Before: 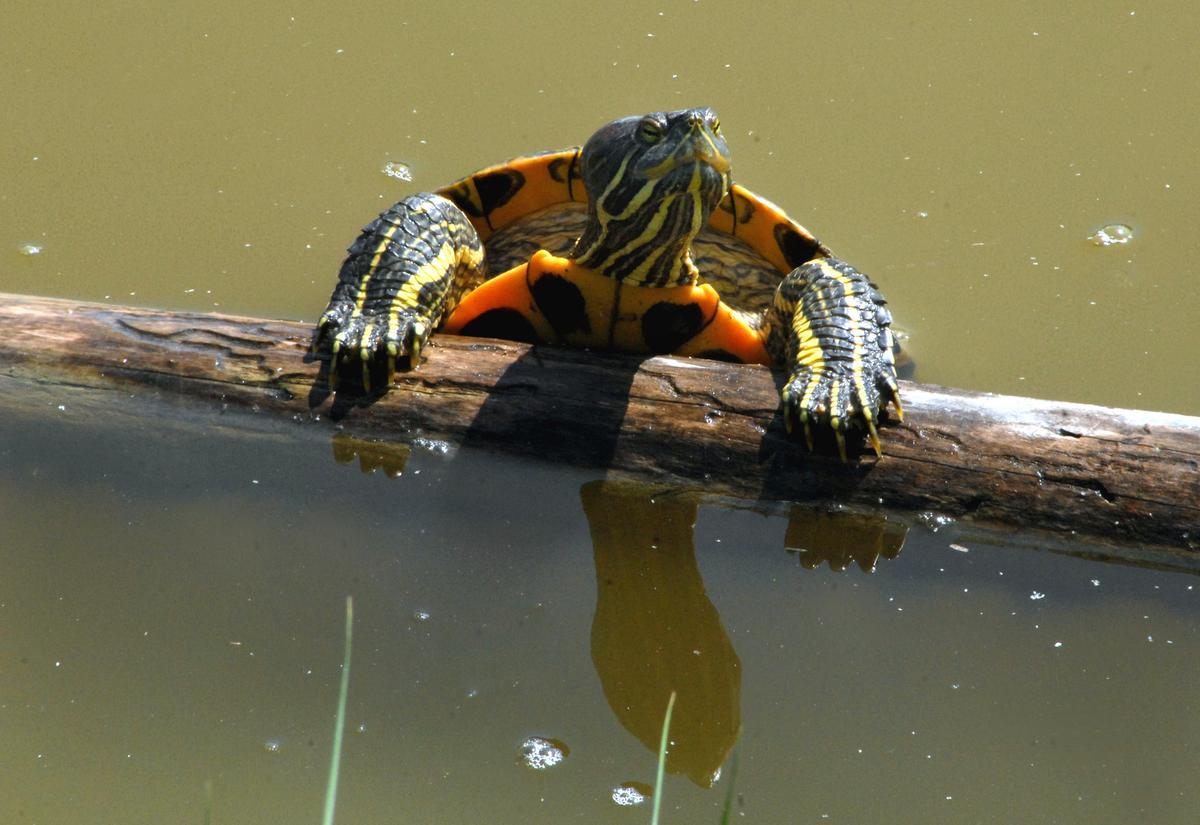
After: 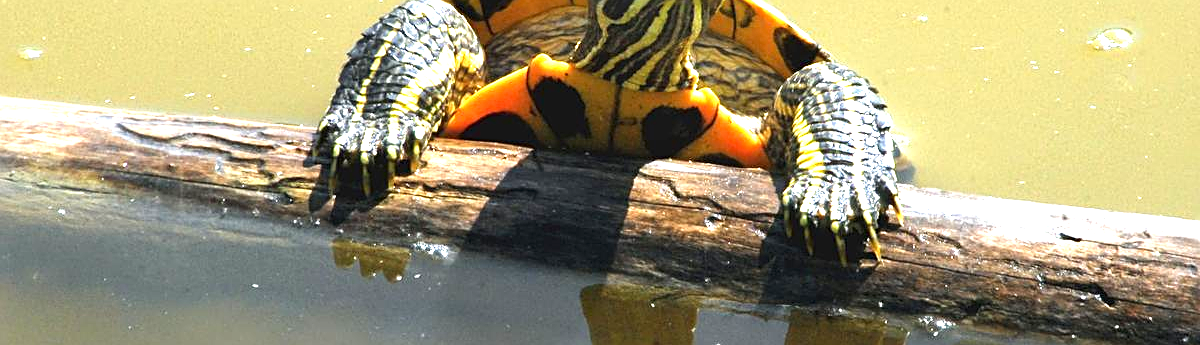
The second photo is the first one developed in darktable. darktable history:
sharpen: on, module defaults
exposure: black level correction 0, exposure 1.45 EV, compensate exposure bias true, compensate highlight preservation false
crop and rotate: top 23.84%, bottom 34.294%
